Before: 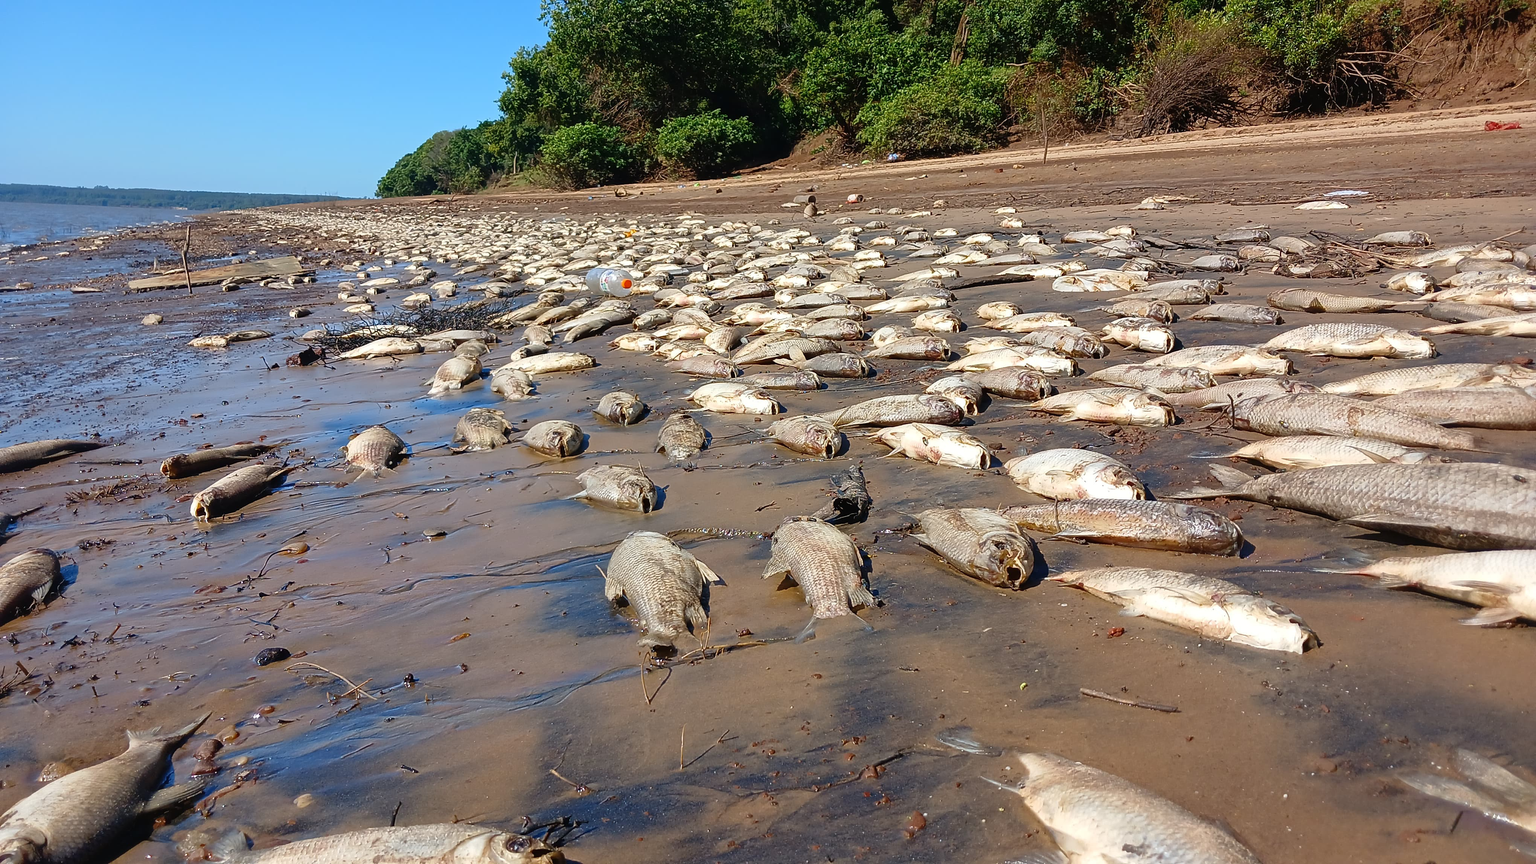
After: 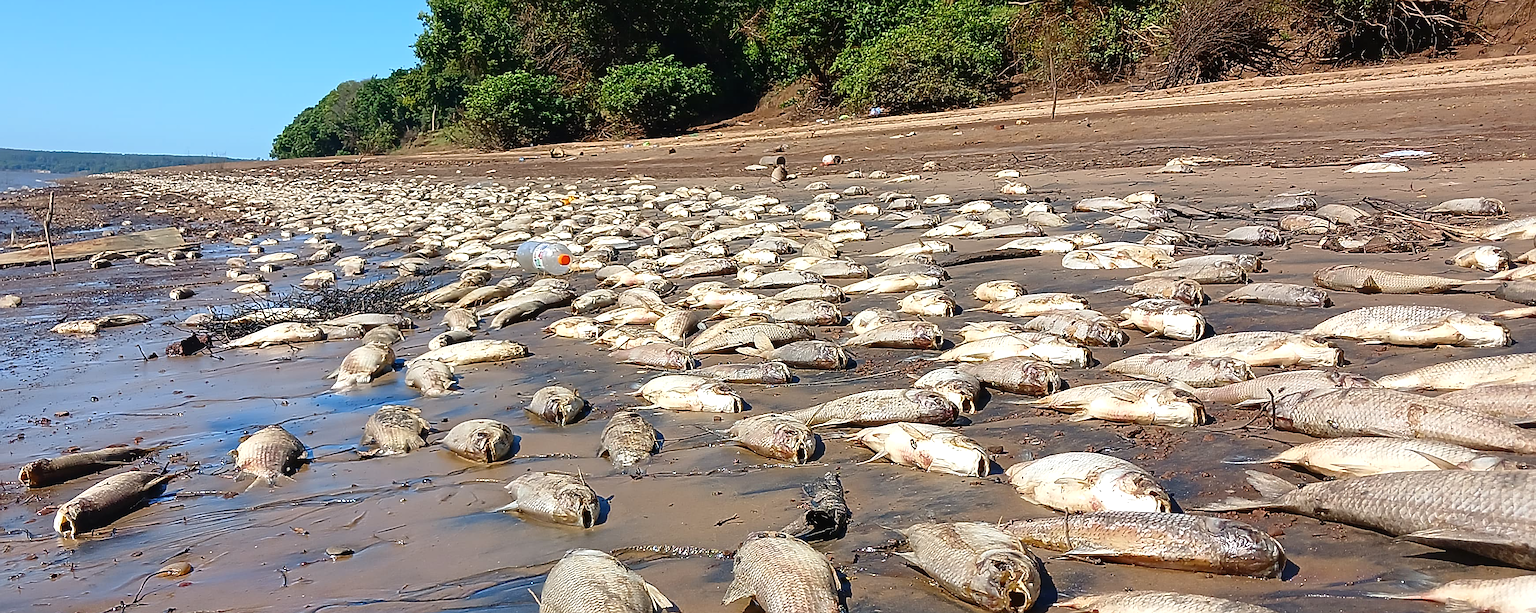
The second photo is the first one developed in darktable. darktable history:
exposure: exposure 0.207 EV, compensate highlight preservation false
crop and rotate: left 9.422%, top 7.214%, right 5.07%, bottom 32.11%
sharpen: on, module defaults
